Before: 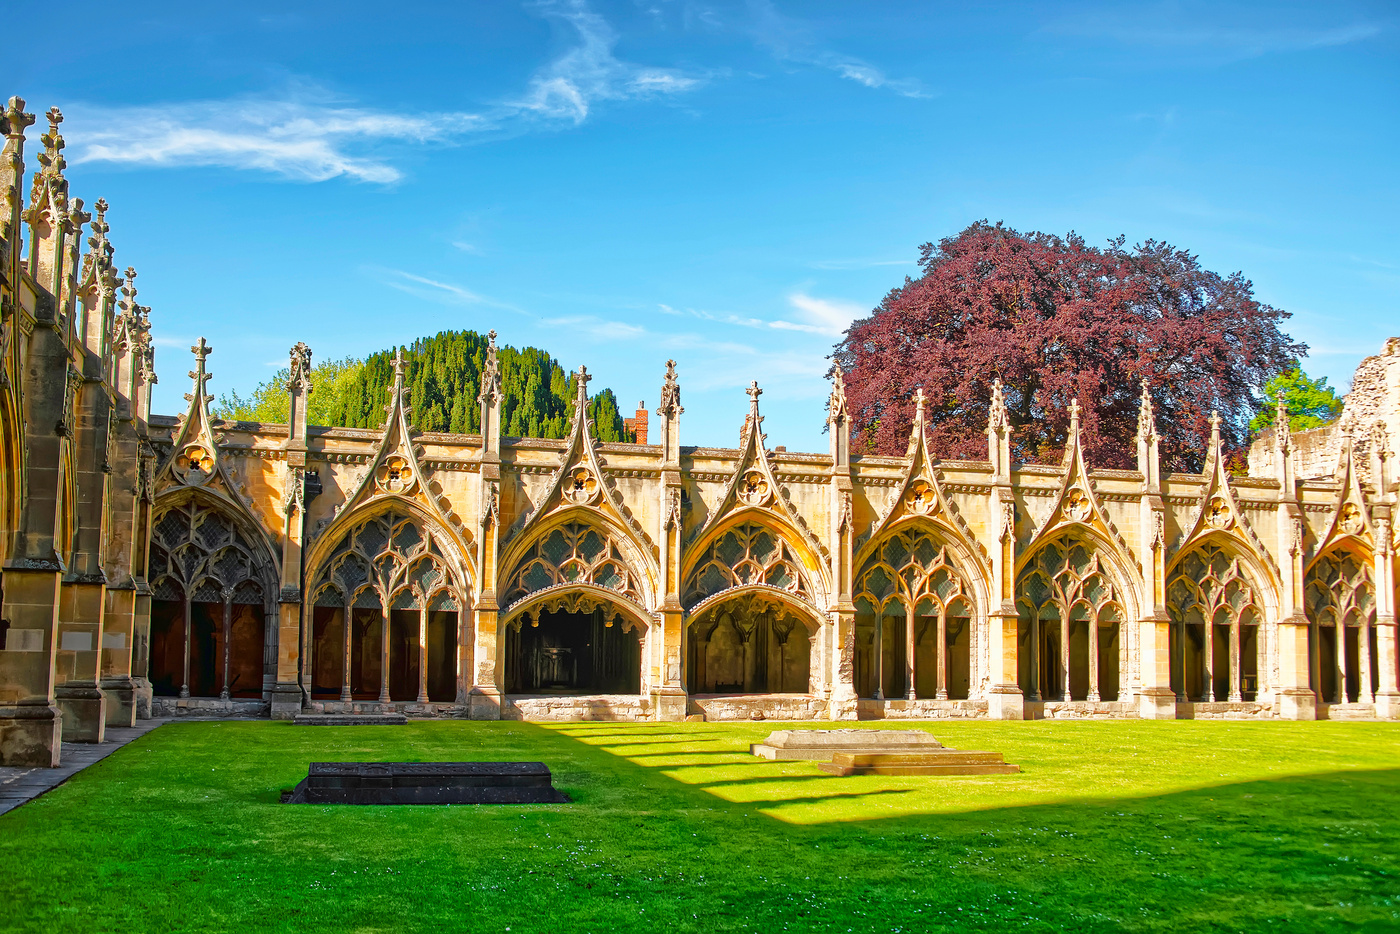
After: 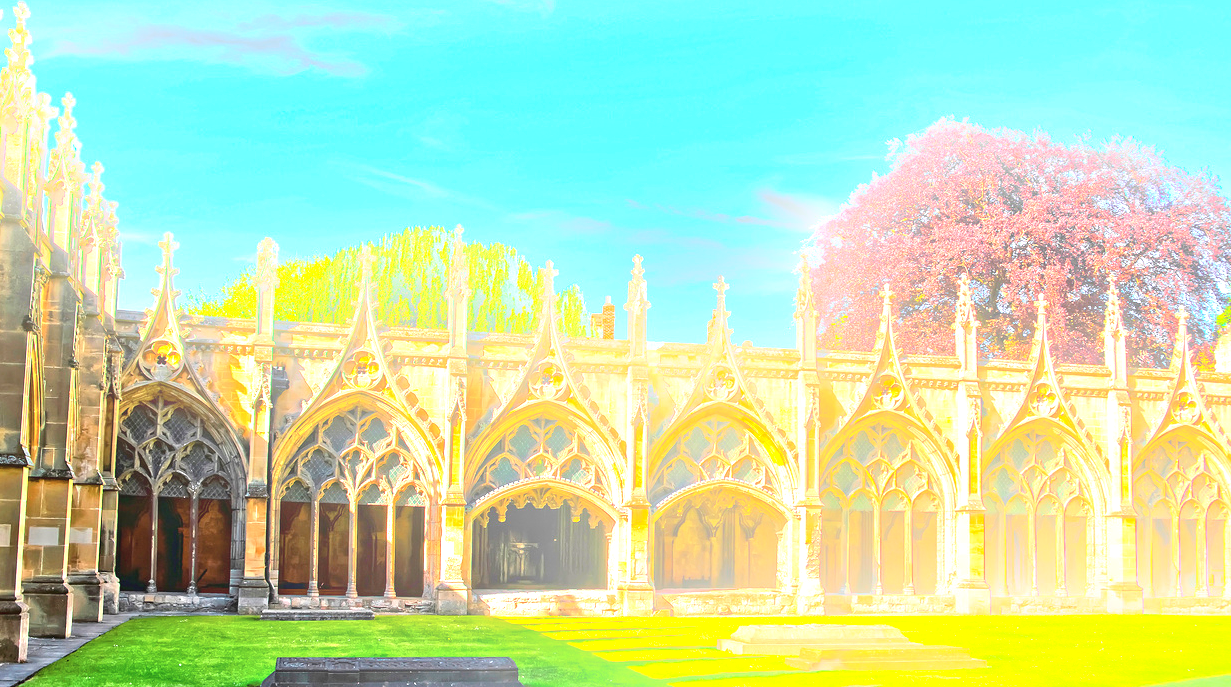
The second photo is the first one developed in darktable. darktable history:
exposure: black level correction 0, exposure 1.388 EV, compensate exposure bias true, compensate highlight preservation false
bloom: on, module defaults
contrast equalizer: y [[0.545, 0.572, 0.59, 0.59, 0.571, 0.545], [0.5 ×6], [0.5 ×6], [0 ×6], [0 ×6]]
crop and rotate: left 2.425%, top 11.305%, right 9.6%, bottom 15.08%
